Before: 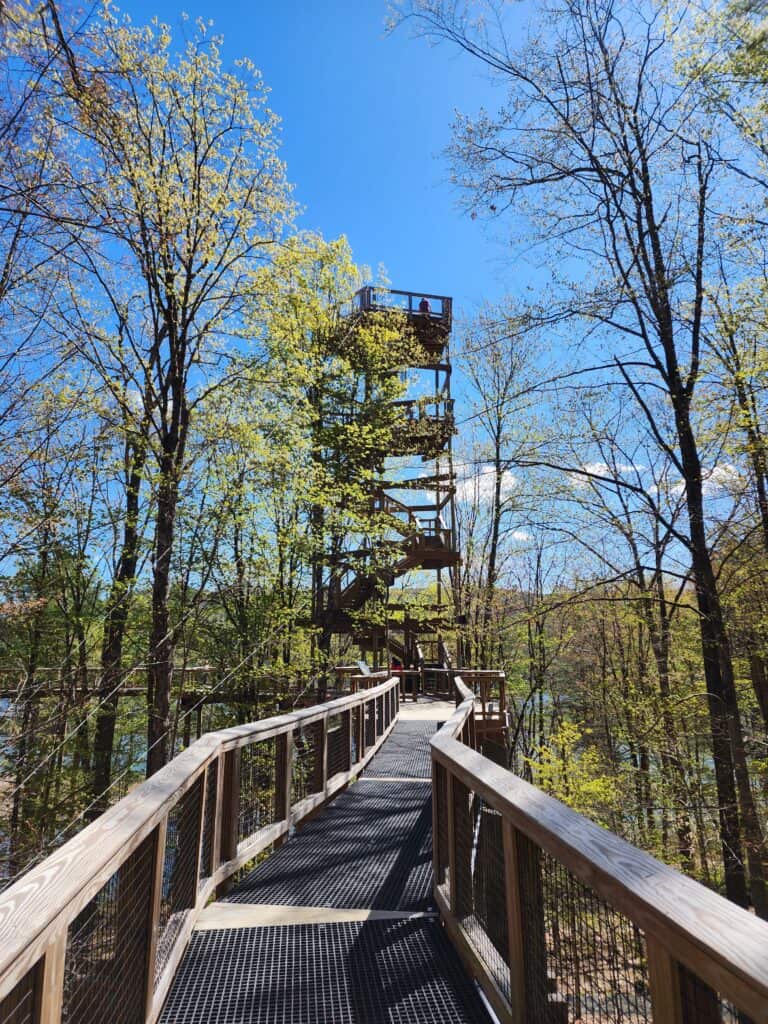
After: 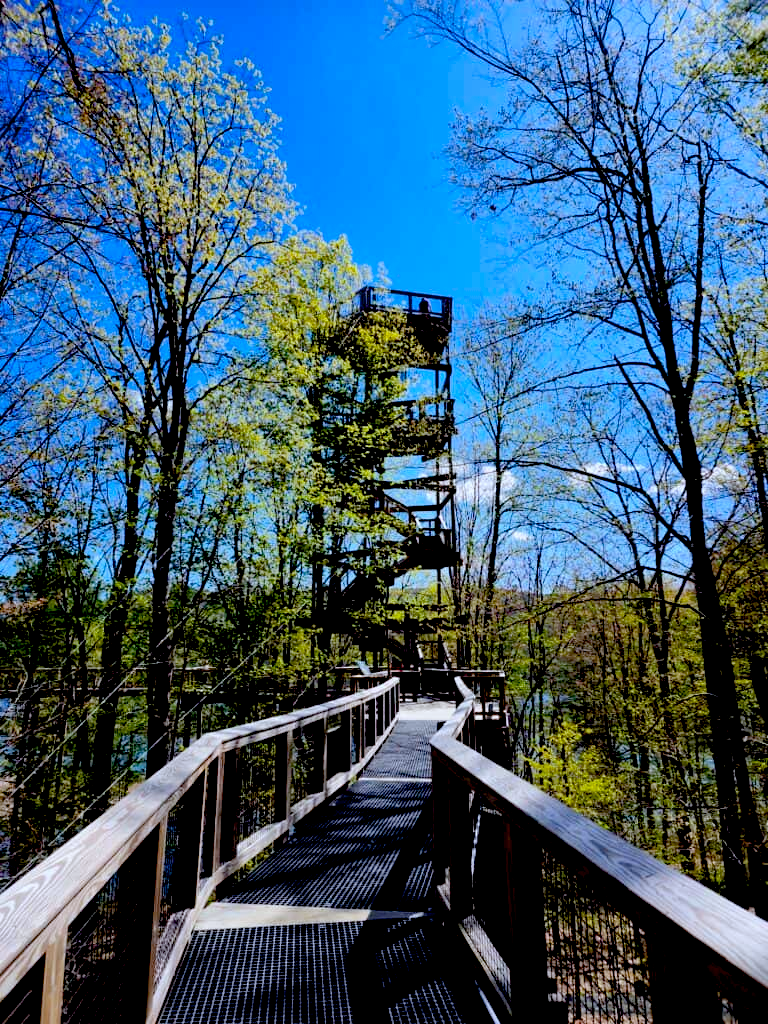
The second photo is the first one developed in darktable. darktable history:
color balance rgb: linear chroma grading › shadows -8%, linear chroma grading › global chroma 10%, perceptual saturation grading › global saturation 2%, perceptual saturation grading › highlights -2%, perceptual saturation grading › mid-tones 4%, perceptual saturation grading › shadows 8%, perceptual brilliance grading › global brilliance 2%, perceptual brilliance grading › highlights -4%, global vibrance 16%, saturation formula JzAzBz (2021)
exposure: black level correction 0.056, compensate highlight preservation false
white balance: red 0.954, blue 1.079
